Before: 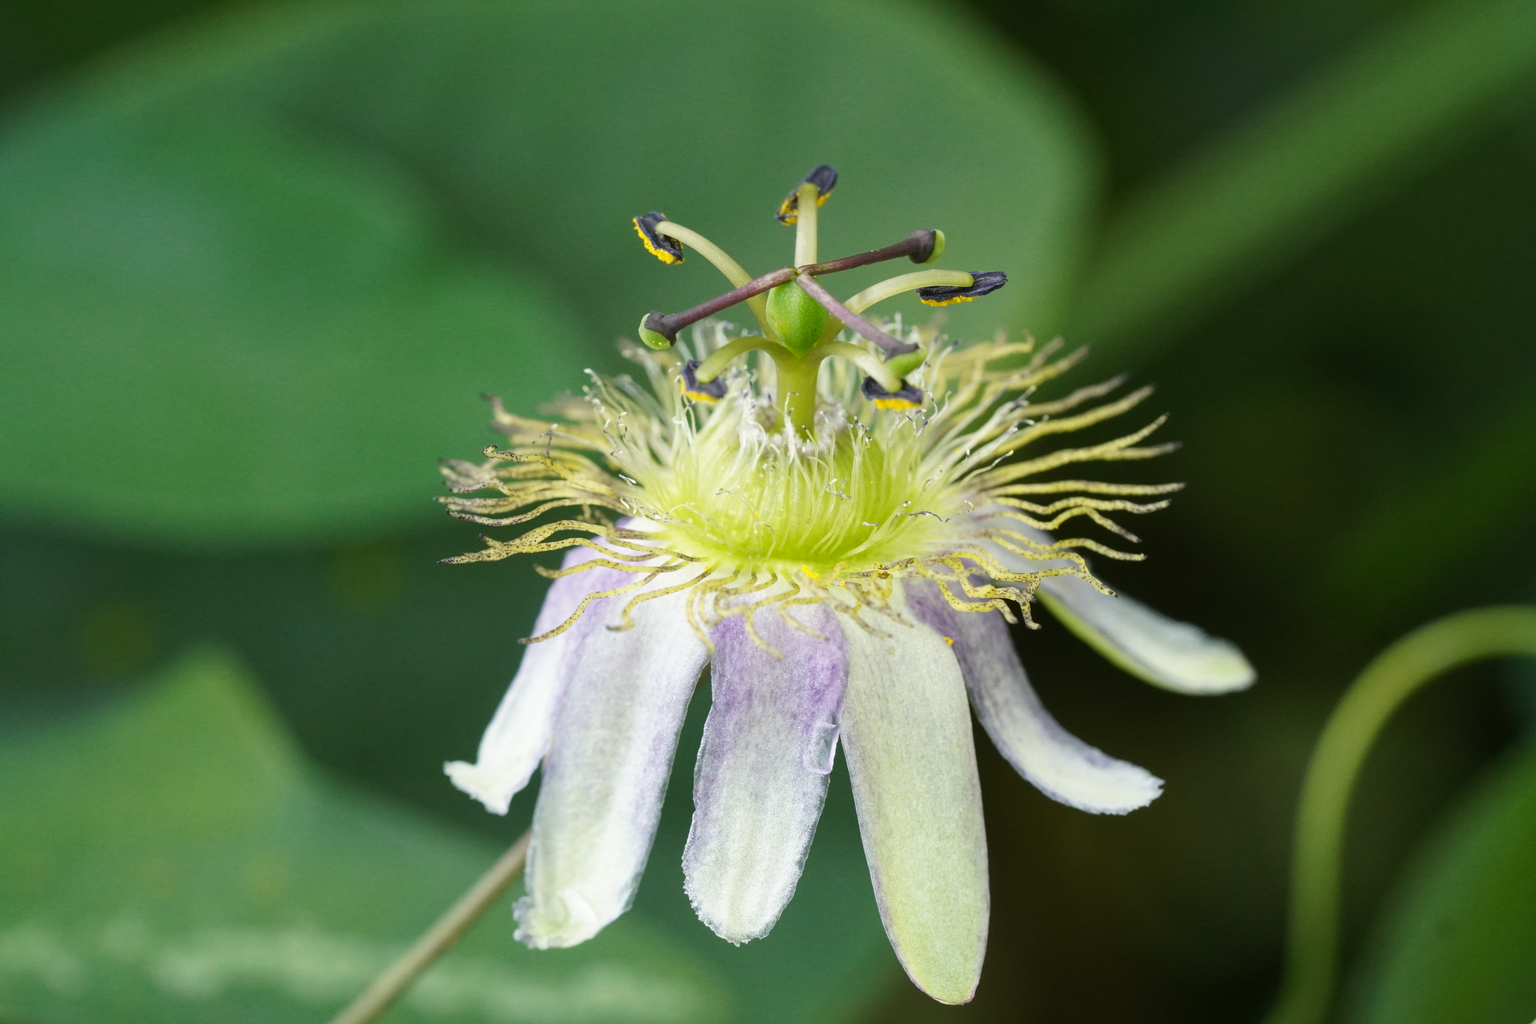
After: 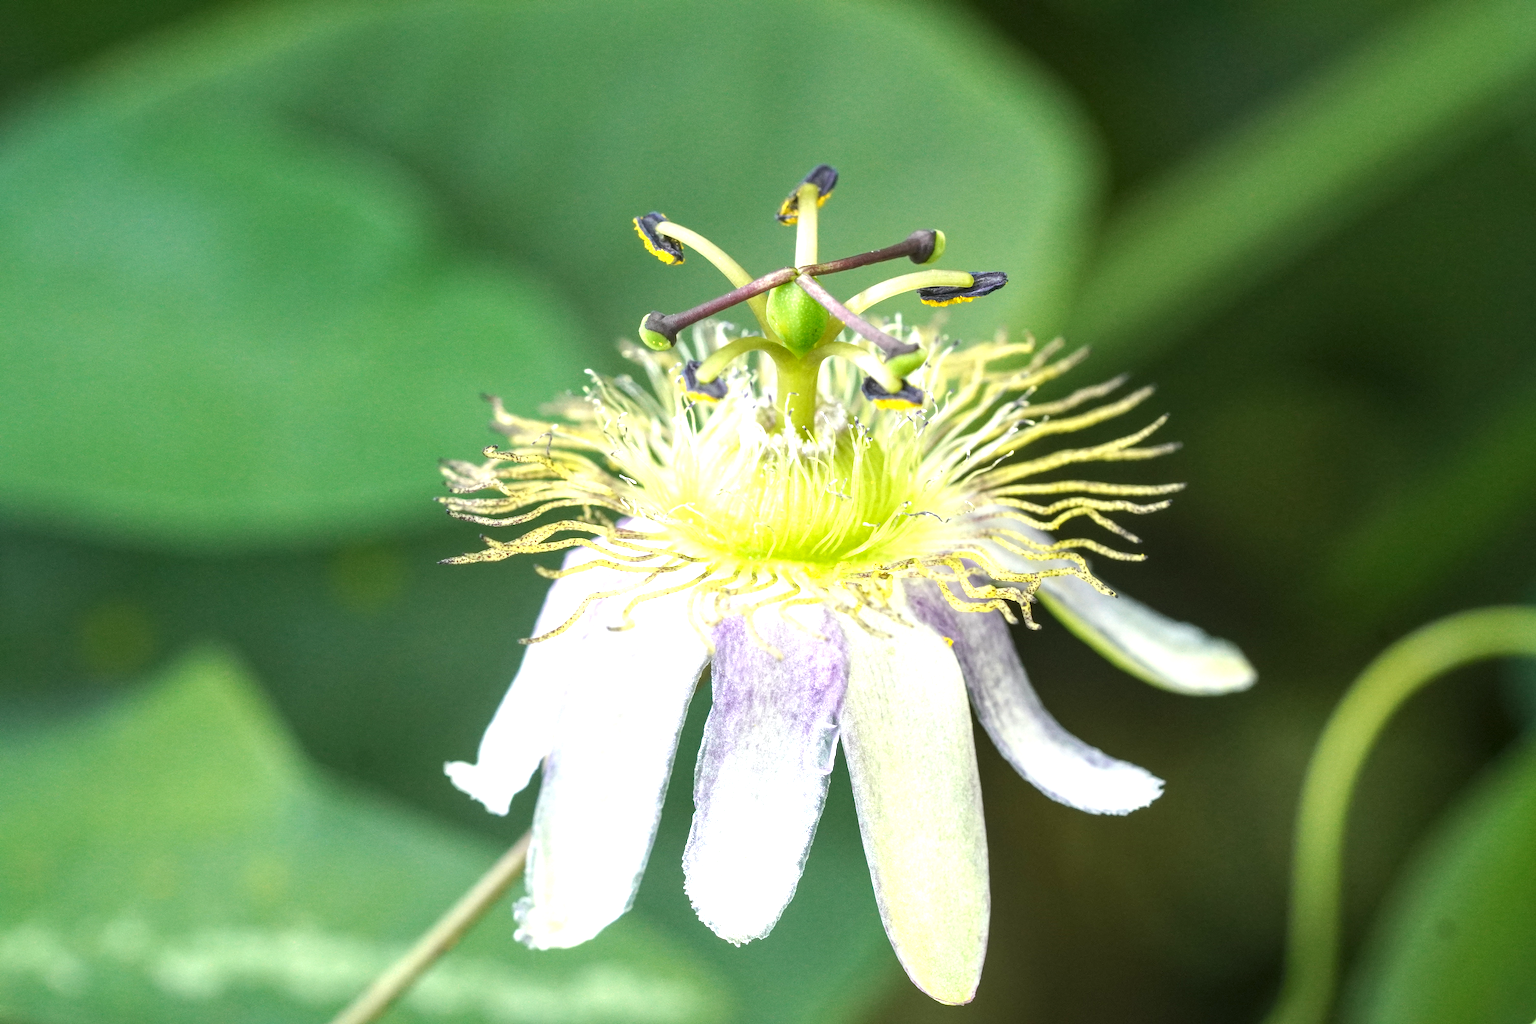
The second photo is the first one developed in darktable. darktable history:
local contrast: on, module defaults
exposure: black level correction 0, exposure 0.9 EV, compensate highlight preservation false
